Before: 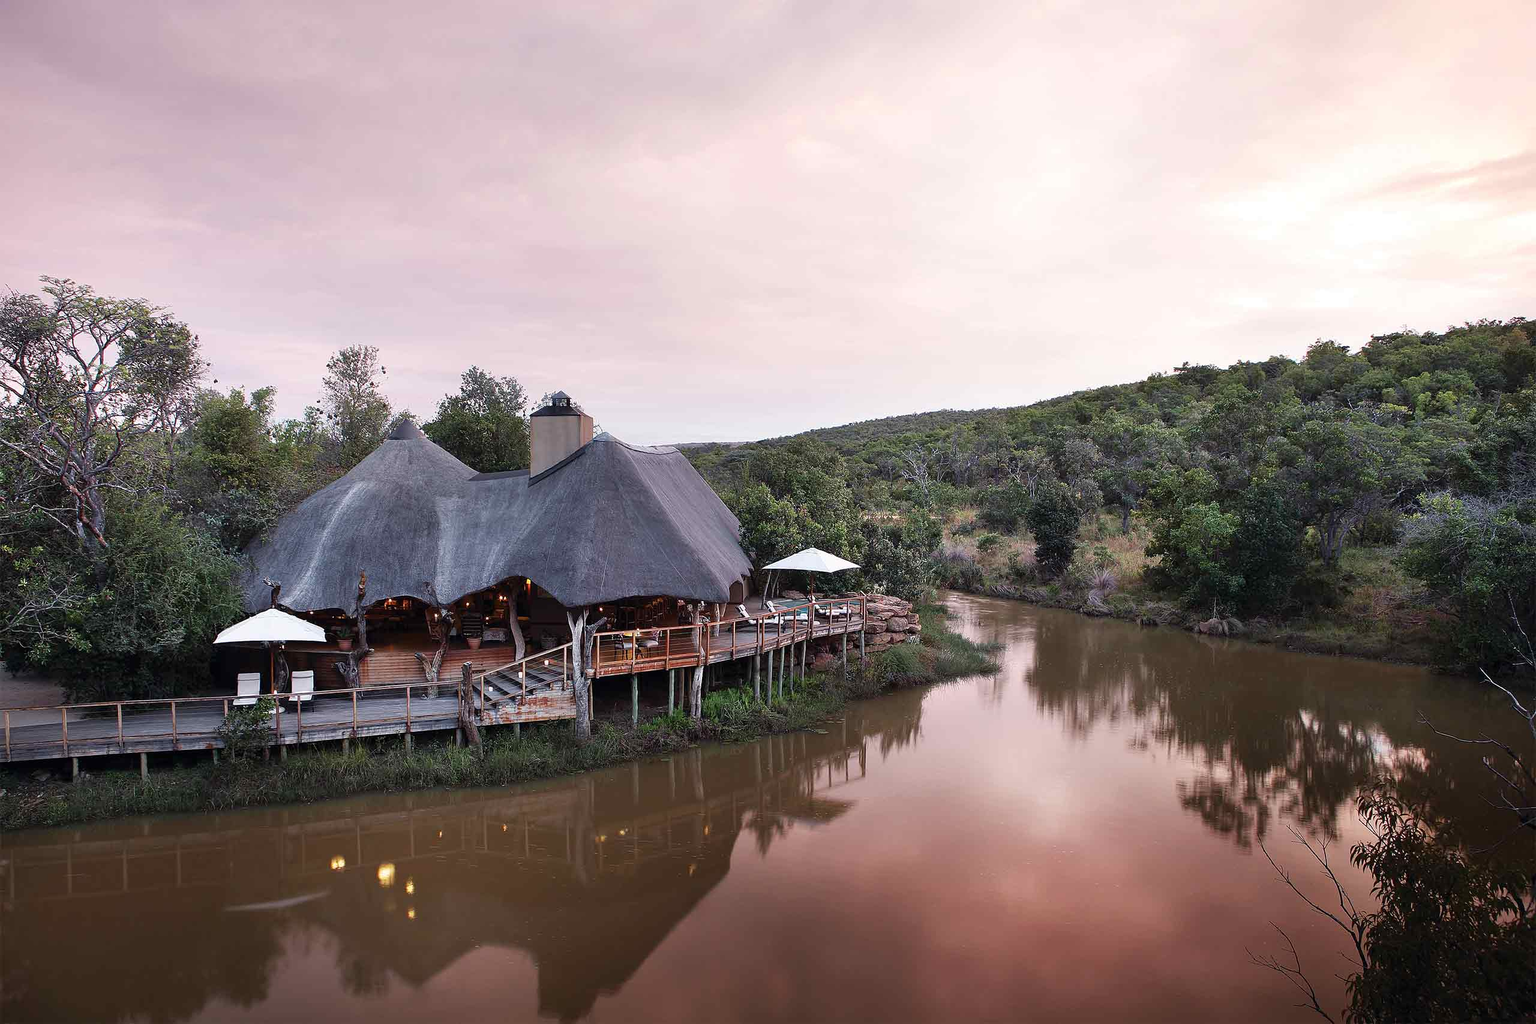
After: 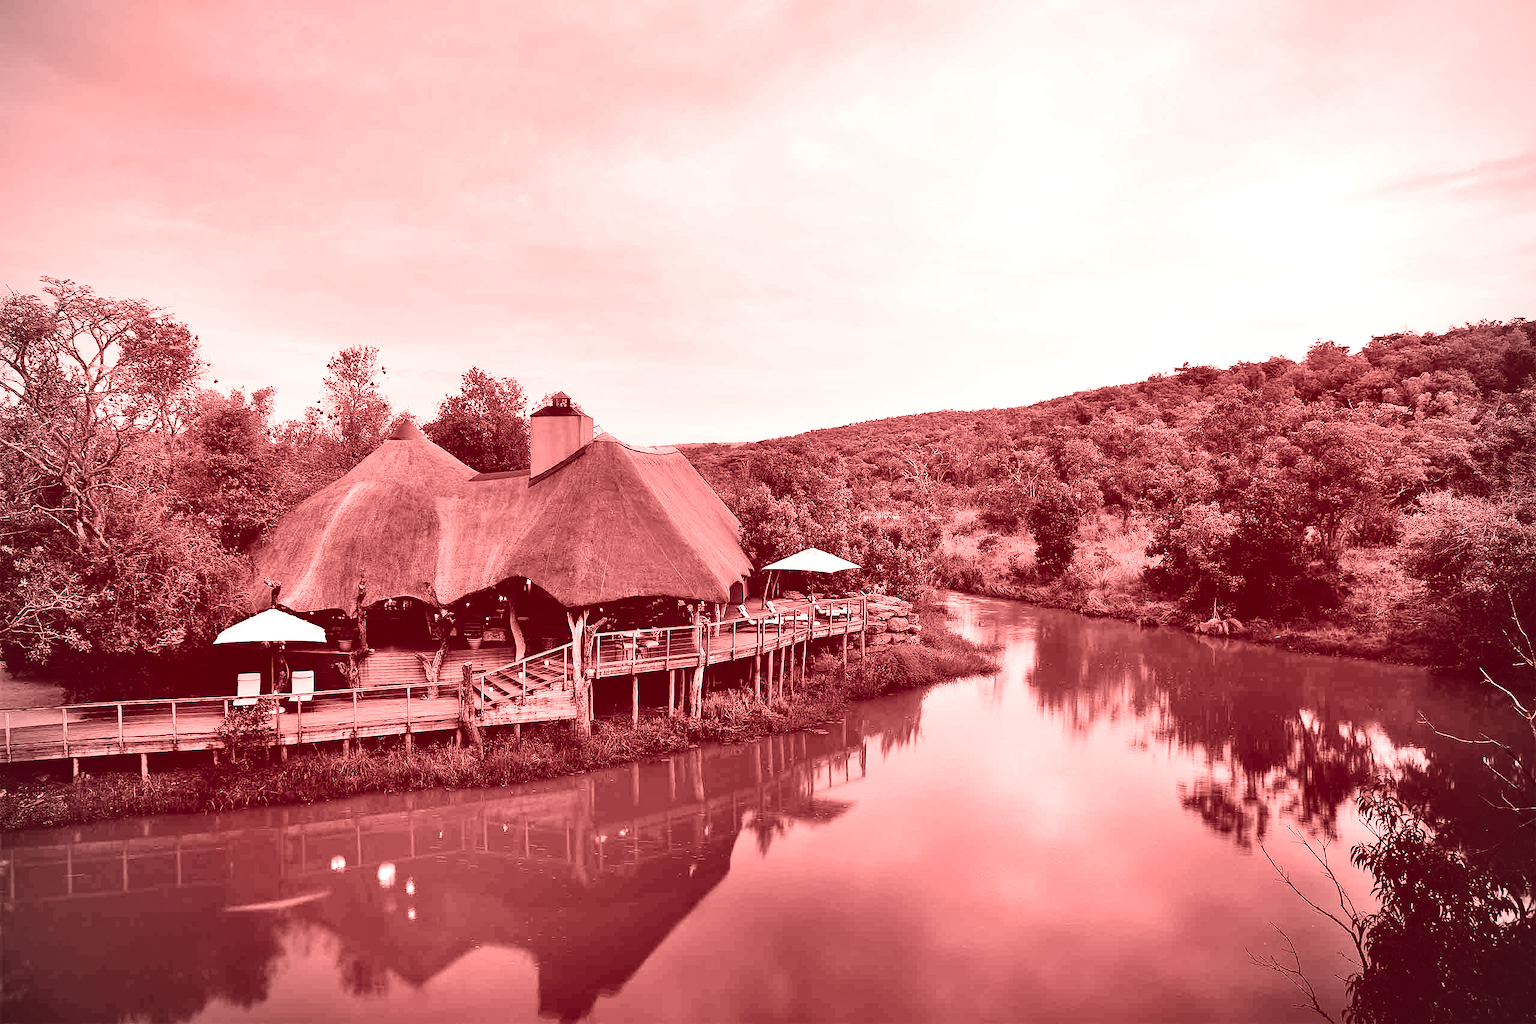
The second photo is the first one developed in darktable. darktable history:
colorize: saturation 60%, source mix 100%
vignetting: on, module defaults
shadows and highlights: soften with gaussian
white balance: emerald 1
tone curve: curves: ch0 [(0, 0) (0.003, 0) (0.011, 0.001) (0.025, 0.003) (0.044, 0.005) (0.069, 0.013) (0.1, 0.024) (0.136, 0.04) (0.177, 0.087) (0.224, 0.148) (0.277, 0.238) (0.335, 0.335) (0.399, 0.43) (0.468, 0.524) (0.543, 0.621) (0.623, 0.712) (0.709, 0.788) (0.801, 0.867) (0.898, 0.947) (1, 1)], preserve colors none
